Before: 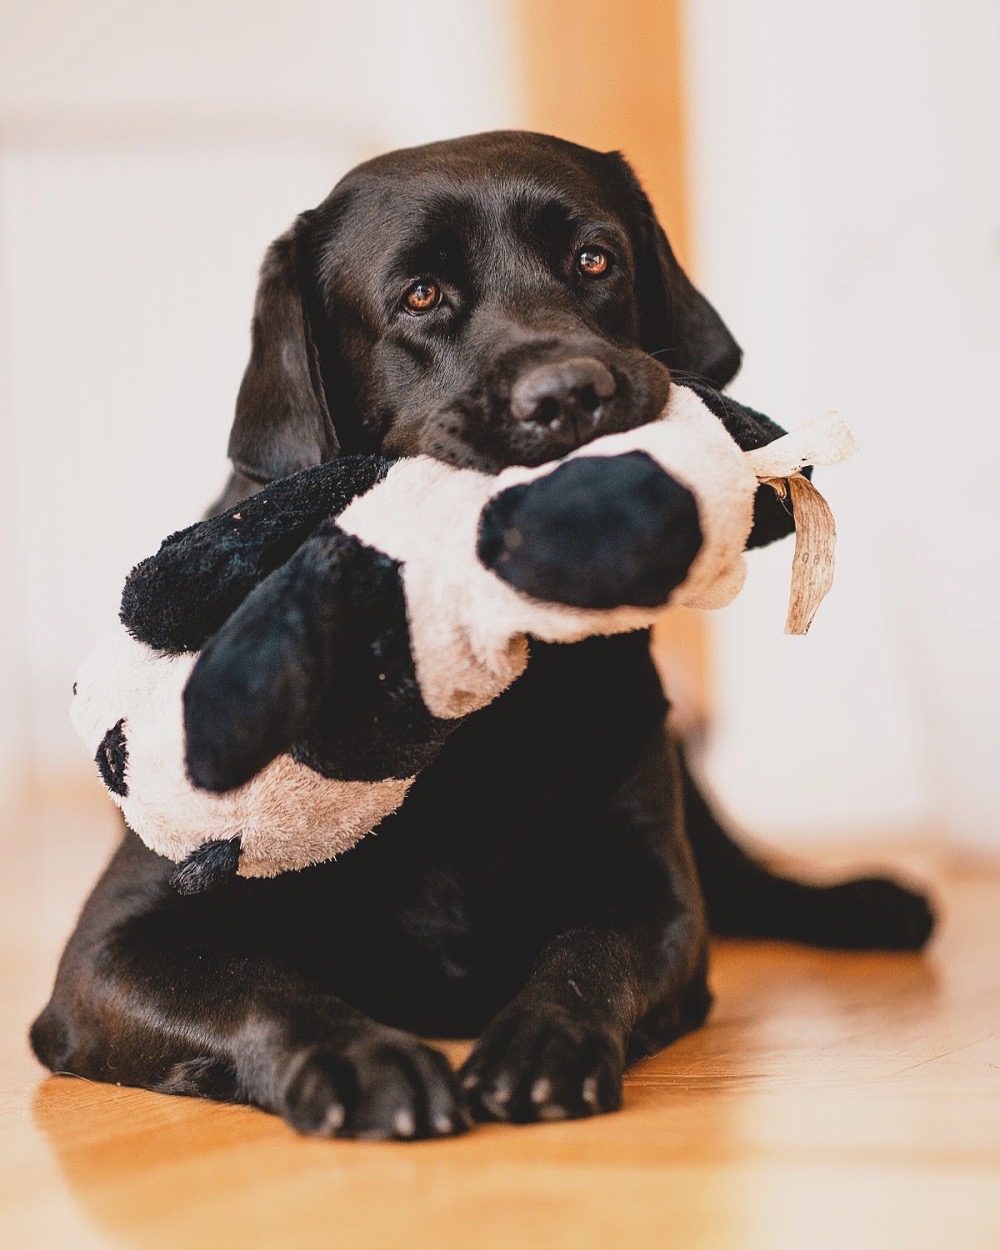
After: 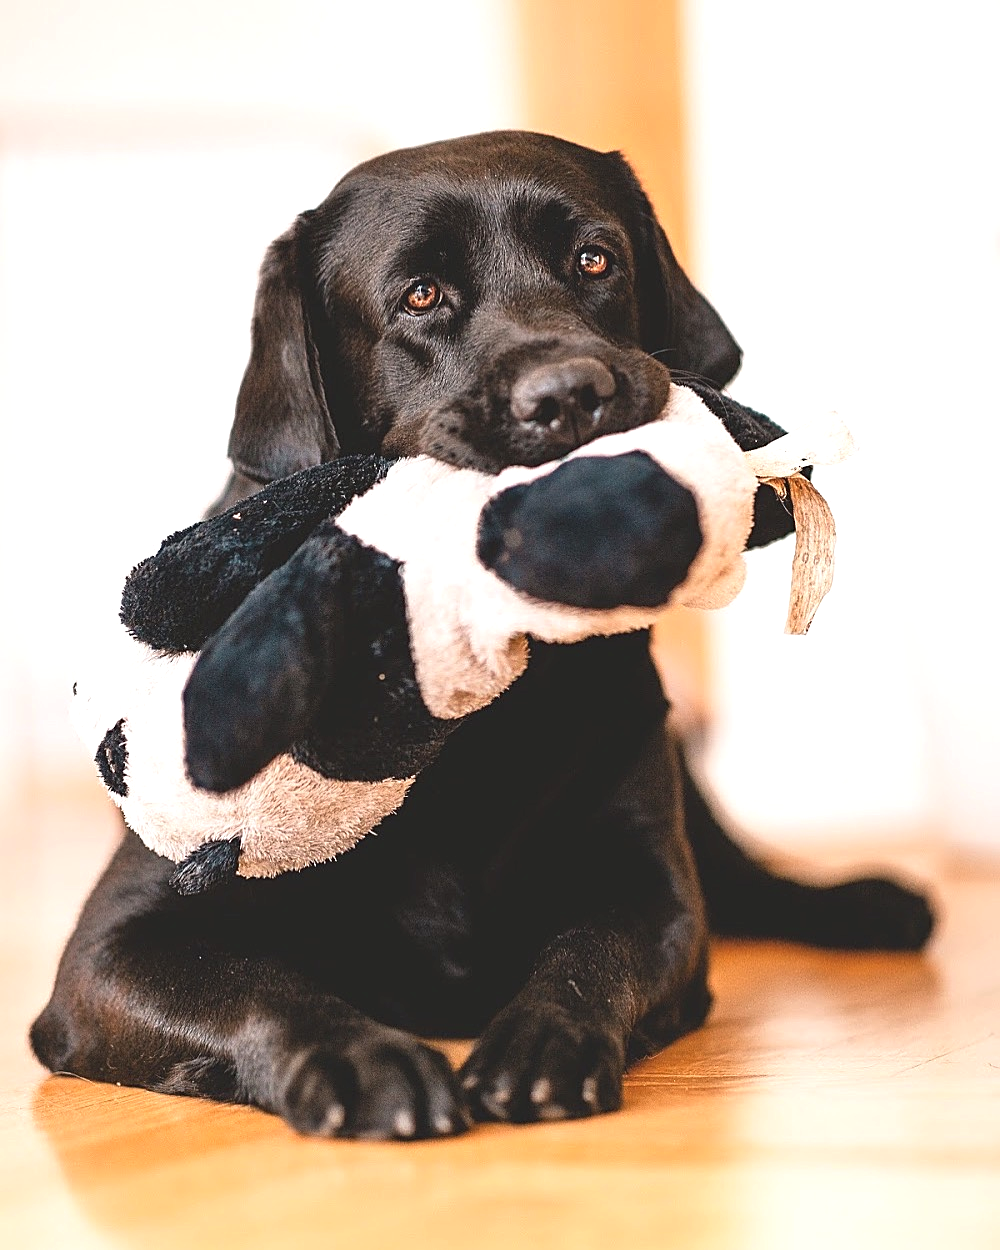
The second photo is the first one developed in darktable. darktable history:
exposure: black level correction 0, exposure 0.5 EV, compensate highlight preservation false
sharpen: radius 1.967
